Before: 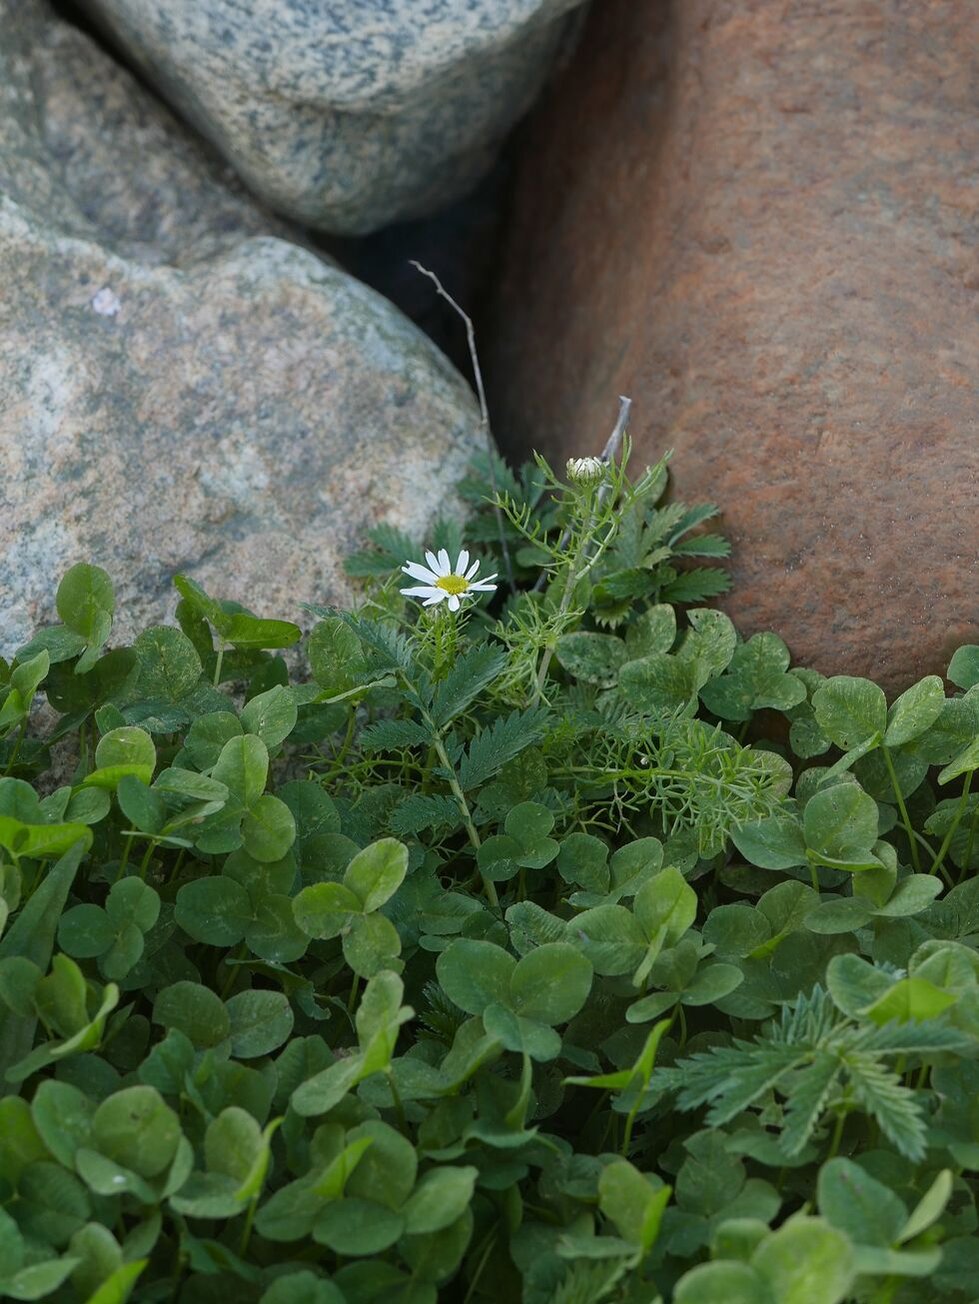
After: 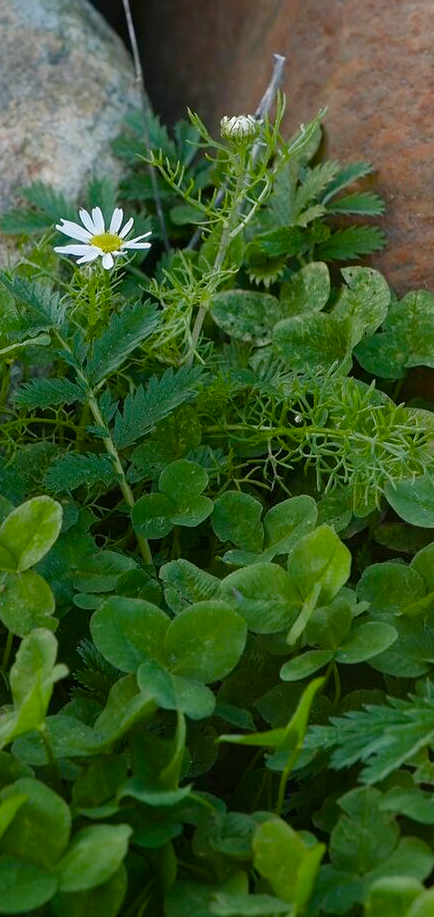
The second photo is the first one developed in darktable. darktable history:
crop: left 35.432%, top 26.233%, right 20.145%, bottom 3.432%
color balance rgb: perceptual saturation grading › global saturation 20%, perceptual saturation grading › highlights -25%, perceptual saturation grading › shadows 50%
